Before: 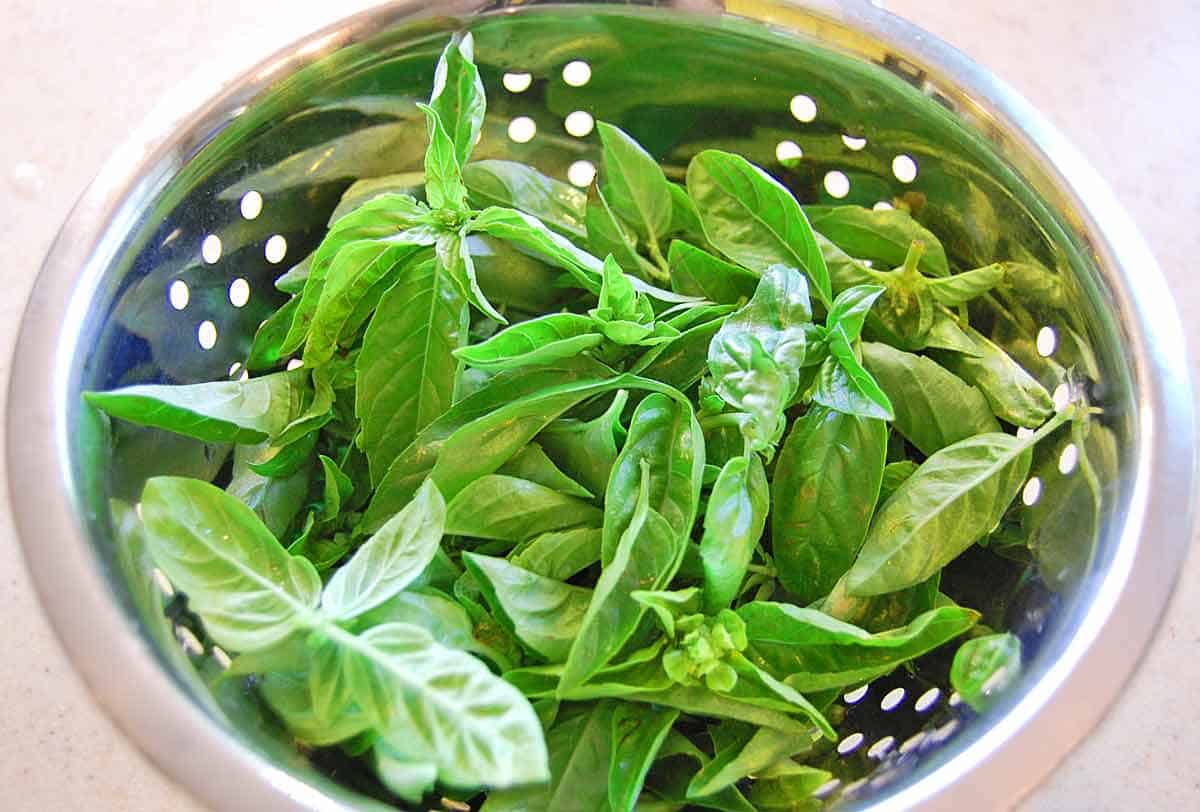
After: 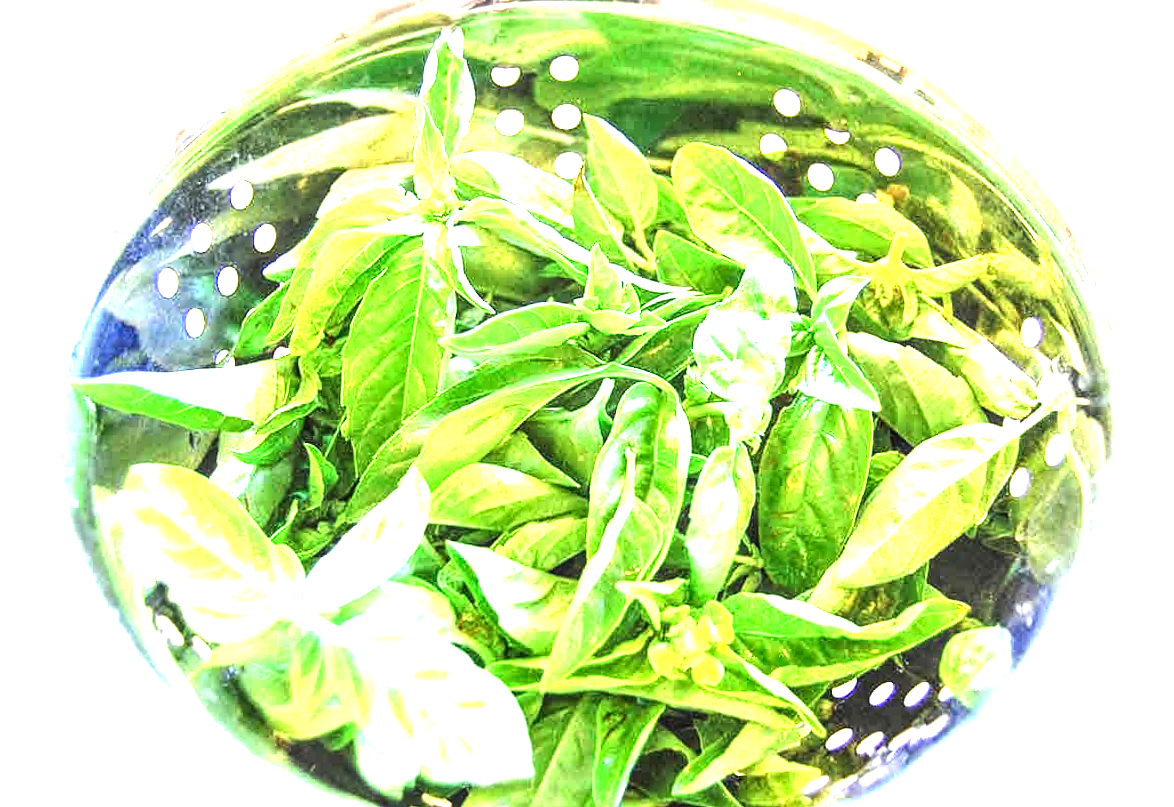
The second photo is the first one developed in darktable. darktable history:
rotate and perspective: rotation 0.226°, lens shift (vertical) -0.042, crop left 0.023, crop right 0.982, crop top 0.006, crop bottom 0.994
local contrast: highlights 25%, detail 150%
exposure: black level correction 0, exposure 1.388 EV, compensate exposure bias true, compensate highlight preservation false
tone equalizer: -8 EV -0.75 EV, -7 EV -0.7 EV, -6 EV -0.6 EV, -5 EV -0.4 EV, -3 EV 0.4 EV, -2 EV 0.6 EV, -1 EV 0.7 EV, +0 EV 0.75 EV, edges refinement/feathering 500, mask exposure compensation -1.57 EV, preserve details no
